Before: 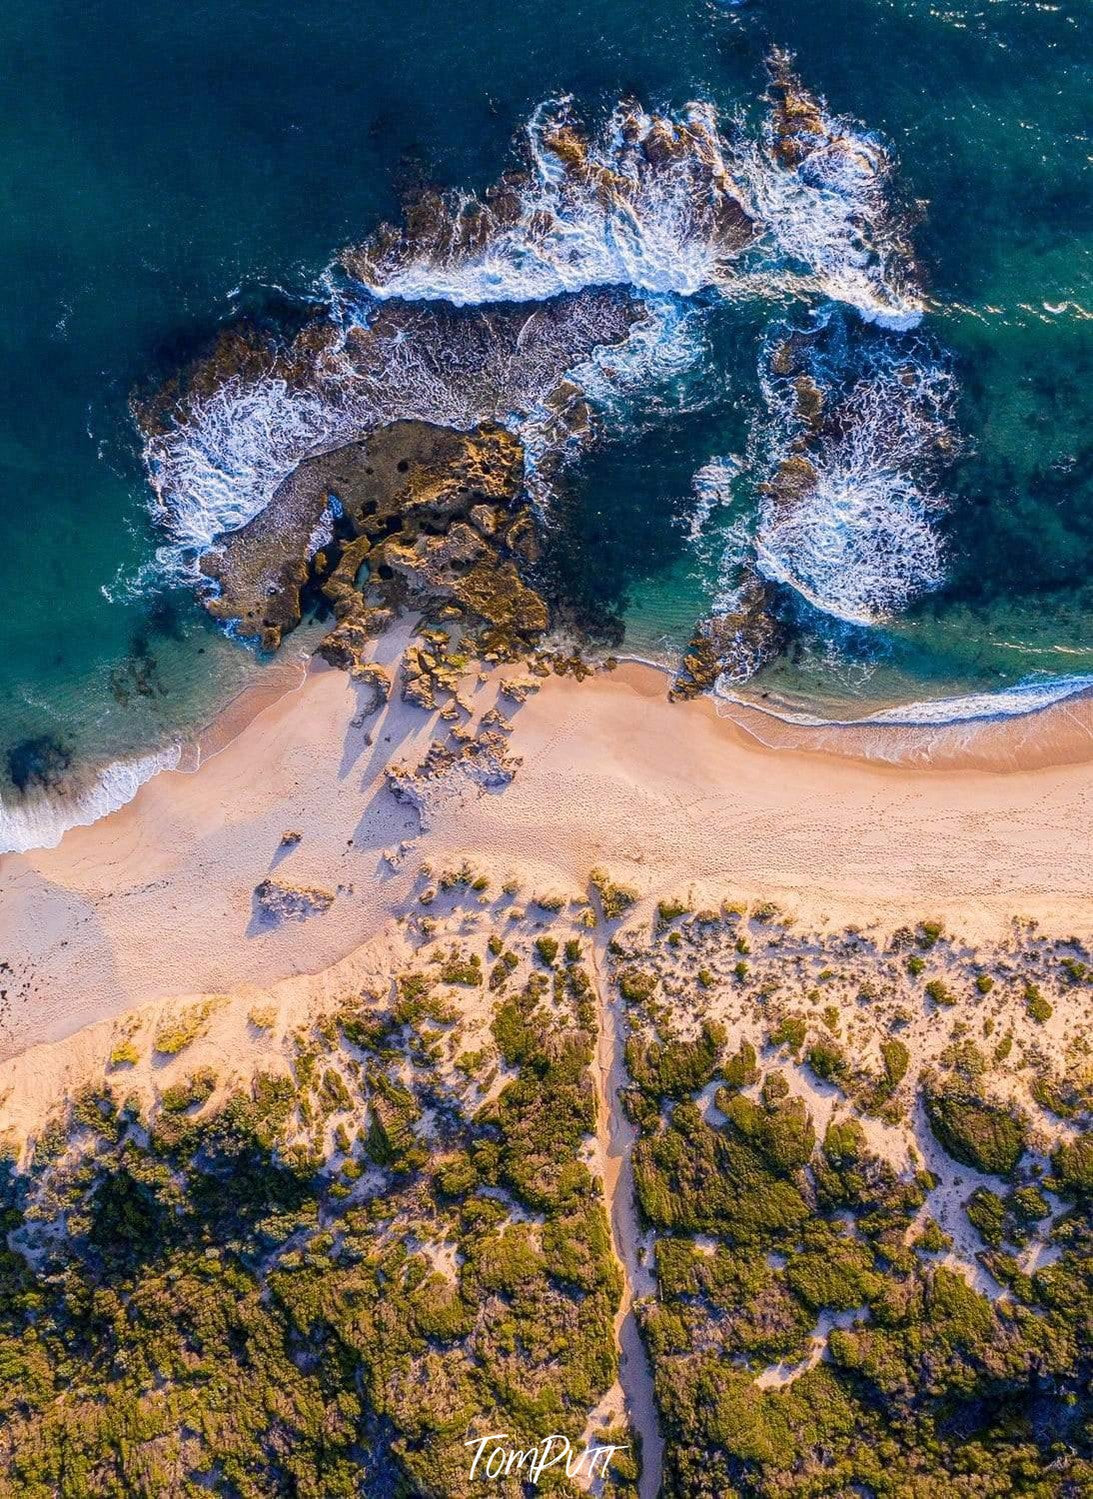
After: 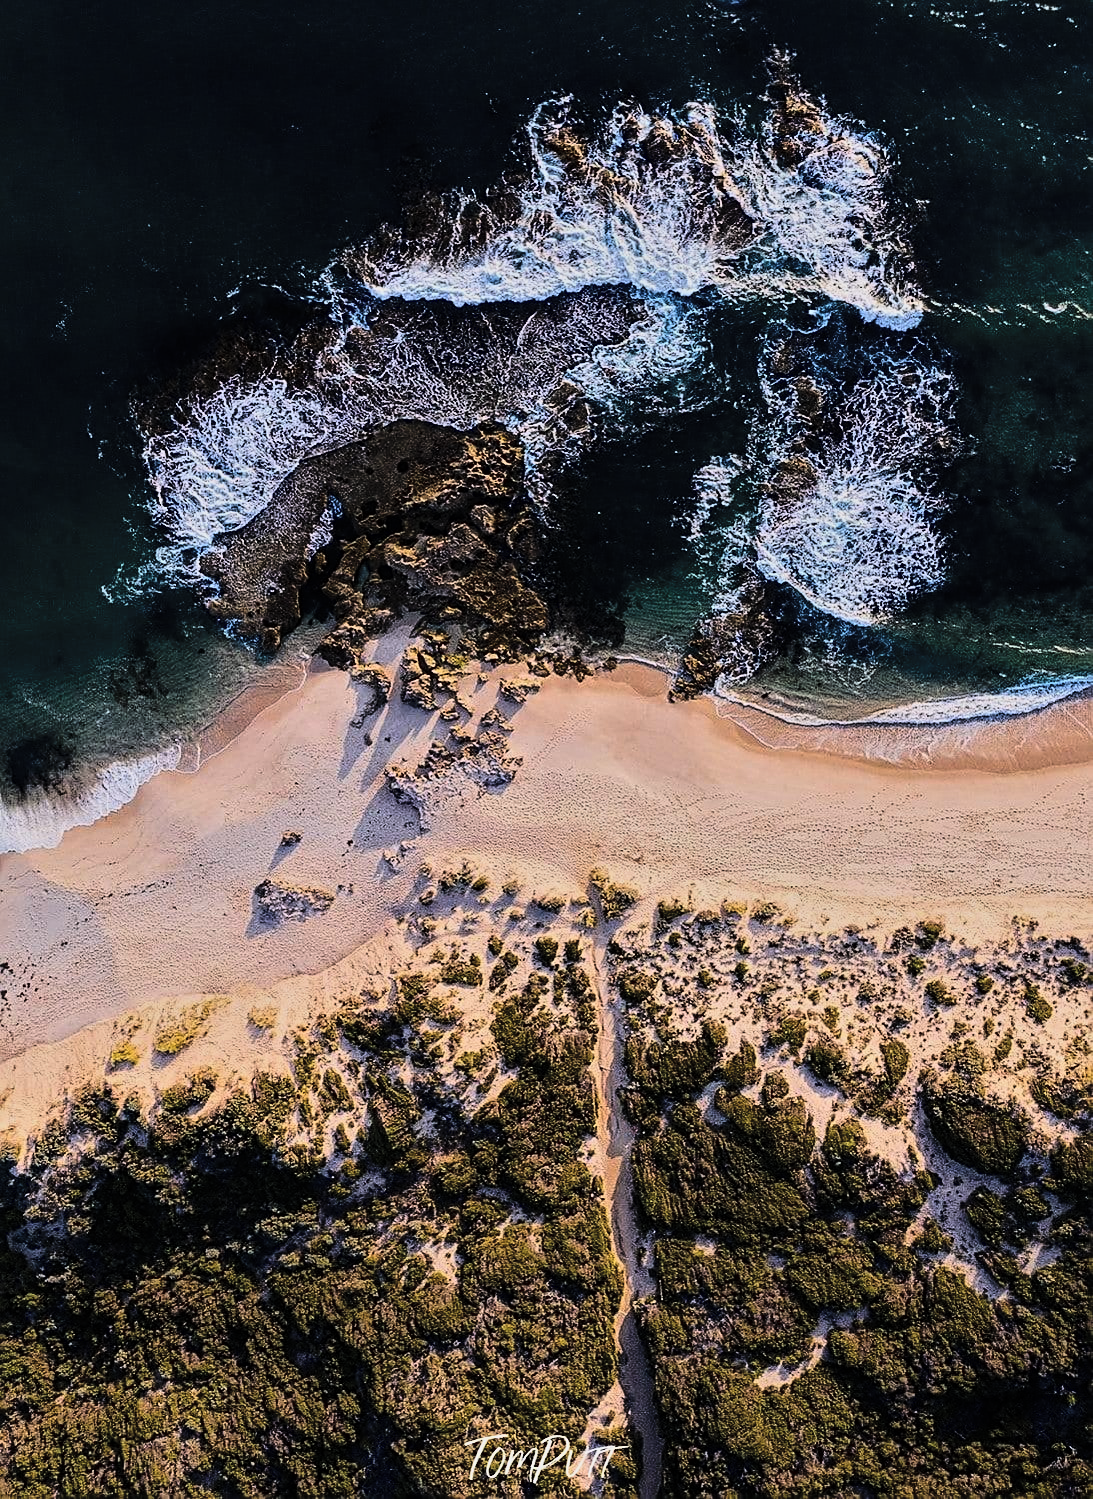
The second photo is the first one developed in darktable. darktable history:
sharpen: on, module defaults
contrast brightness saturation: brightness 0.15
rgb curve: curves: ch0 [(0, 0) (0.21, 0.15) (0.24, 0.21) (0.5, 0.75) (0.75, 0.96) (0.89, 0.99) (1, 1)]; ch1 [(0, 0.02) (0.21, 0.13) (0.25, 0.2) (0.5, 0.67) (0.75, 0.9) (0.89, 0.97) (1, 1)]; ch2 [(0, 0.02) (0.21, 0.13) (0.25, 0.2) (0.5, 0.67) (0.75, 0.9) (0.89, 0.97) (1, 1)], compensate middle gray true
tone equalizer: -8 EV -2 EV, -7 EV -2 EV, -6 EV -2 EV, -5 EV -2 EV, -4 EV -2 EV, -3 EV -2 EV, -2 EV -2 EV, -1 EV -1.63 EV, +0 EV -2 EV
